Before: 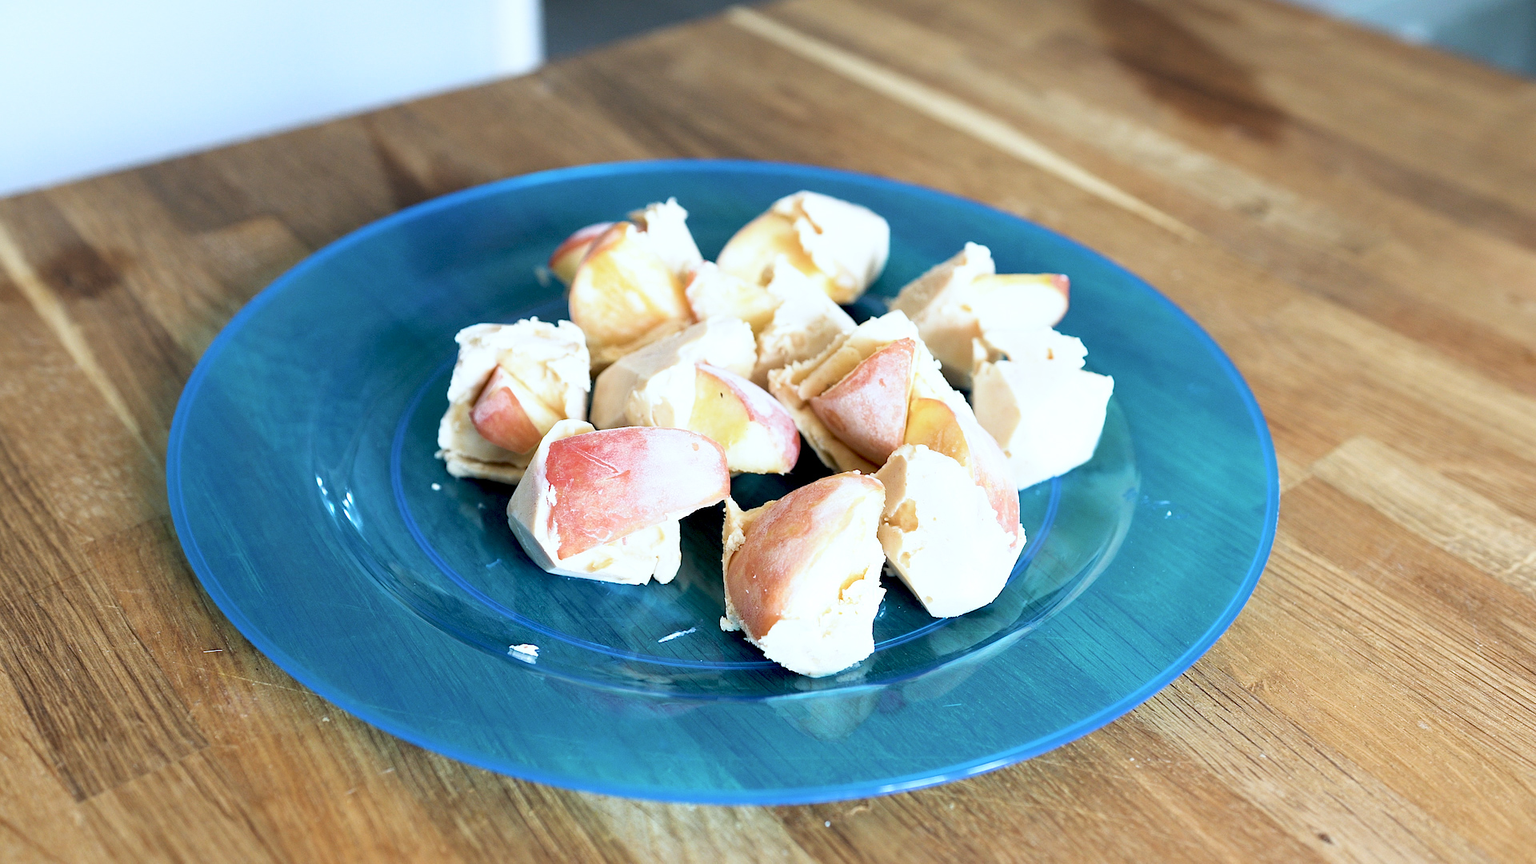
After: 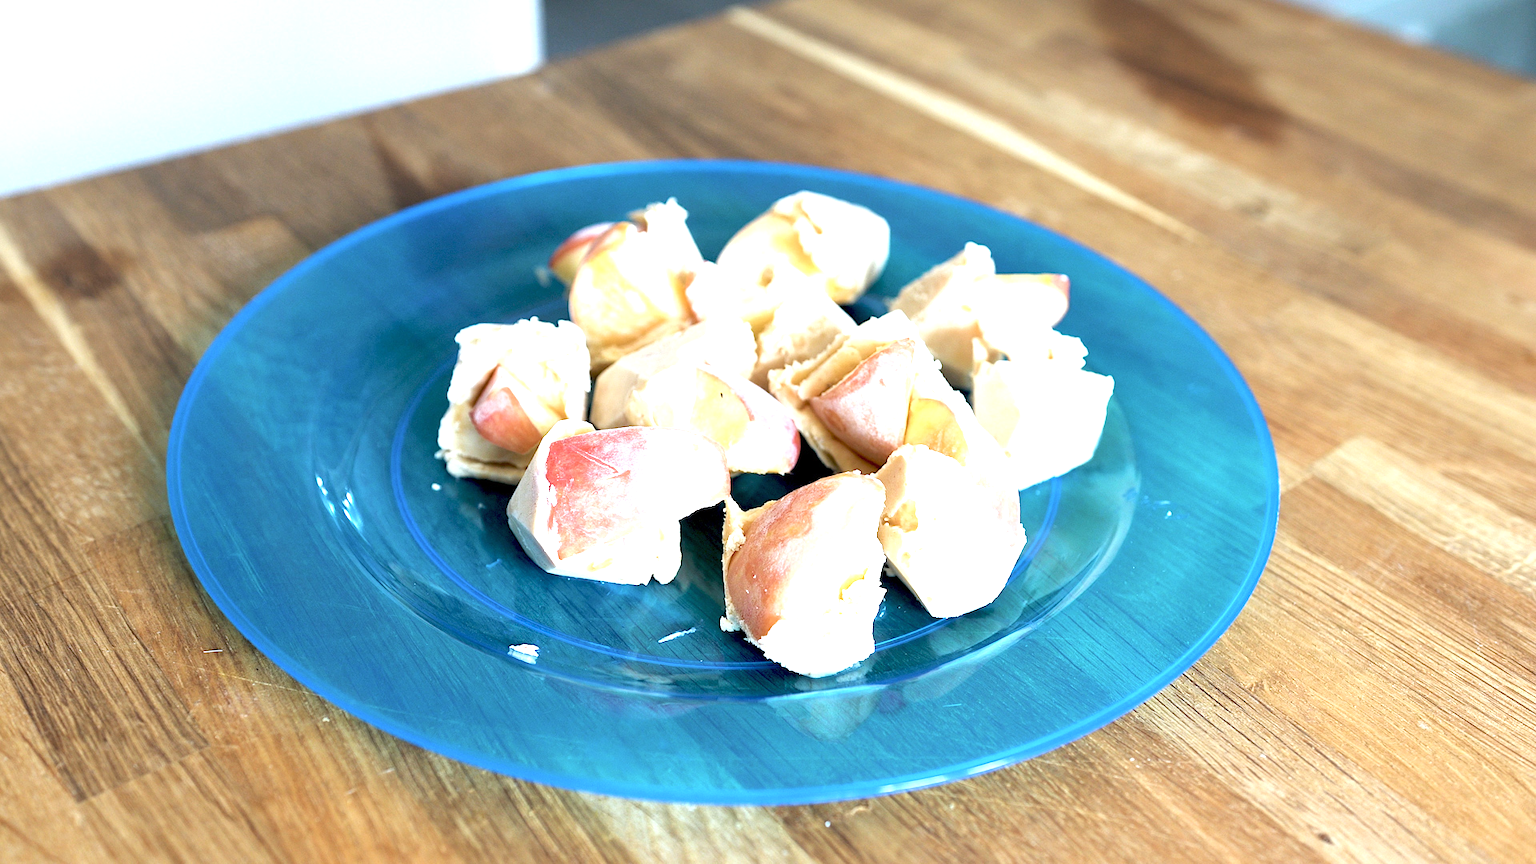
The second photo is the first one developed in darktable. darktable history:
shadows and highlights: shadows 25.33, highlights -24.46
exposure: exposure 0.653 EV, compensate highlight preservation false
